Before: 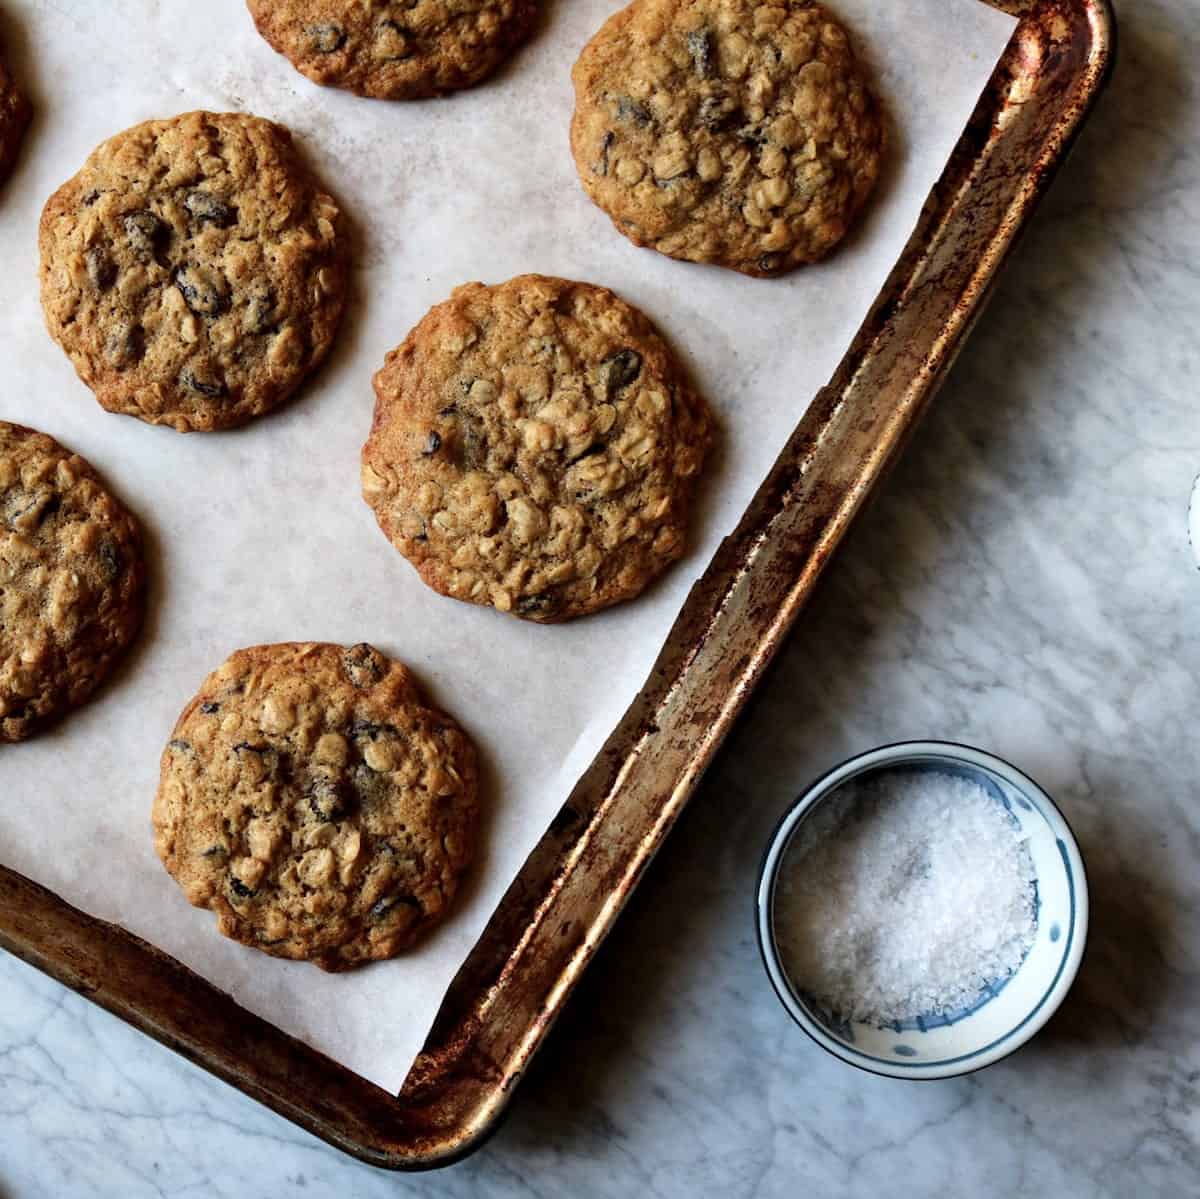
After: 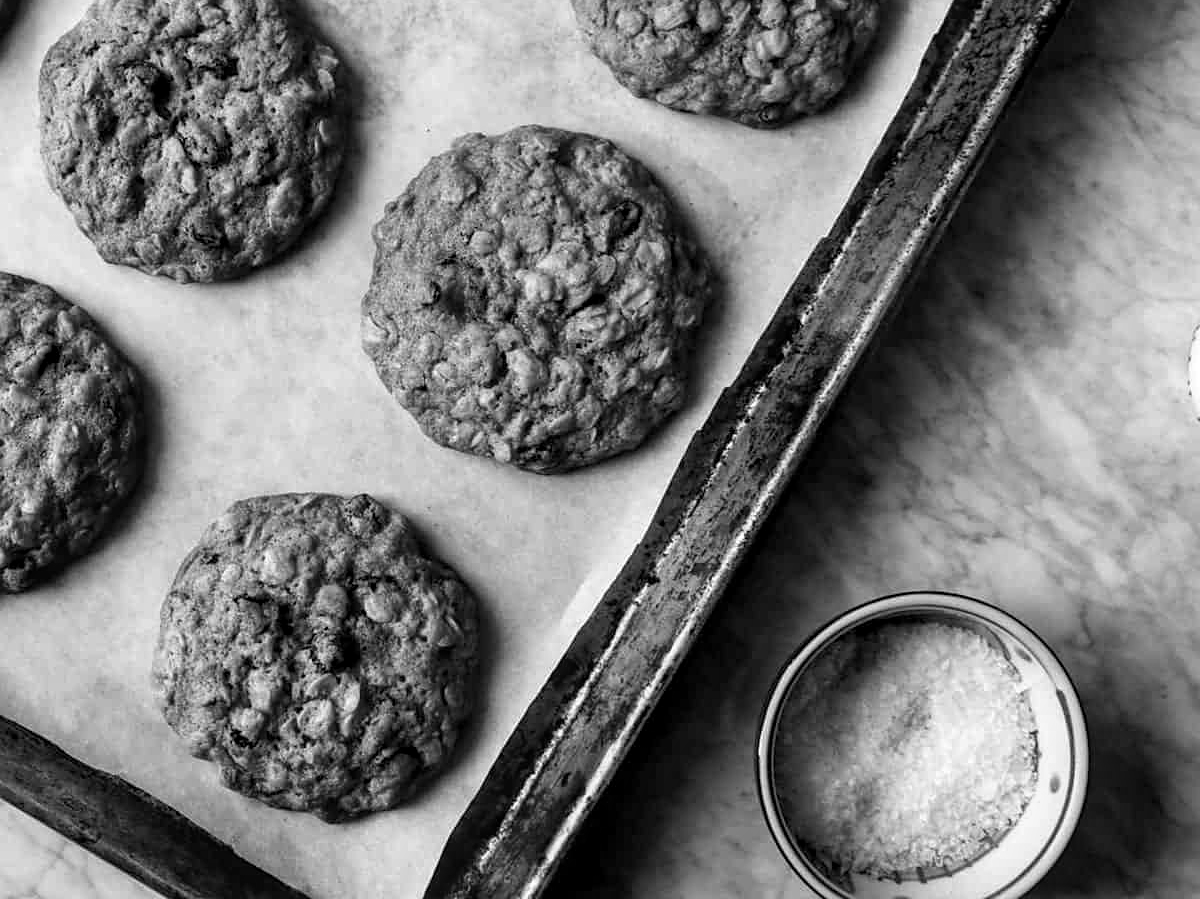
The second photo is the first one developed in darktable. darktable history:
monochrome: on, module defaults
sharpen: amount 0.2
crop and rotate: top 12.5%, bottom 12.5%
local contrast: on, module defaults
